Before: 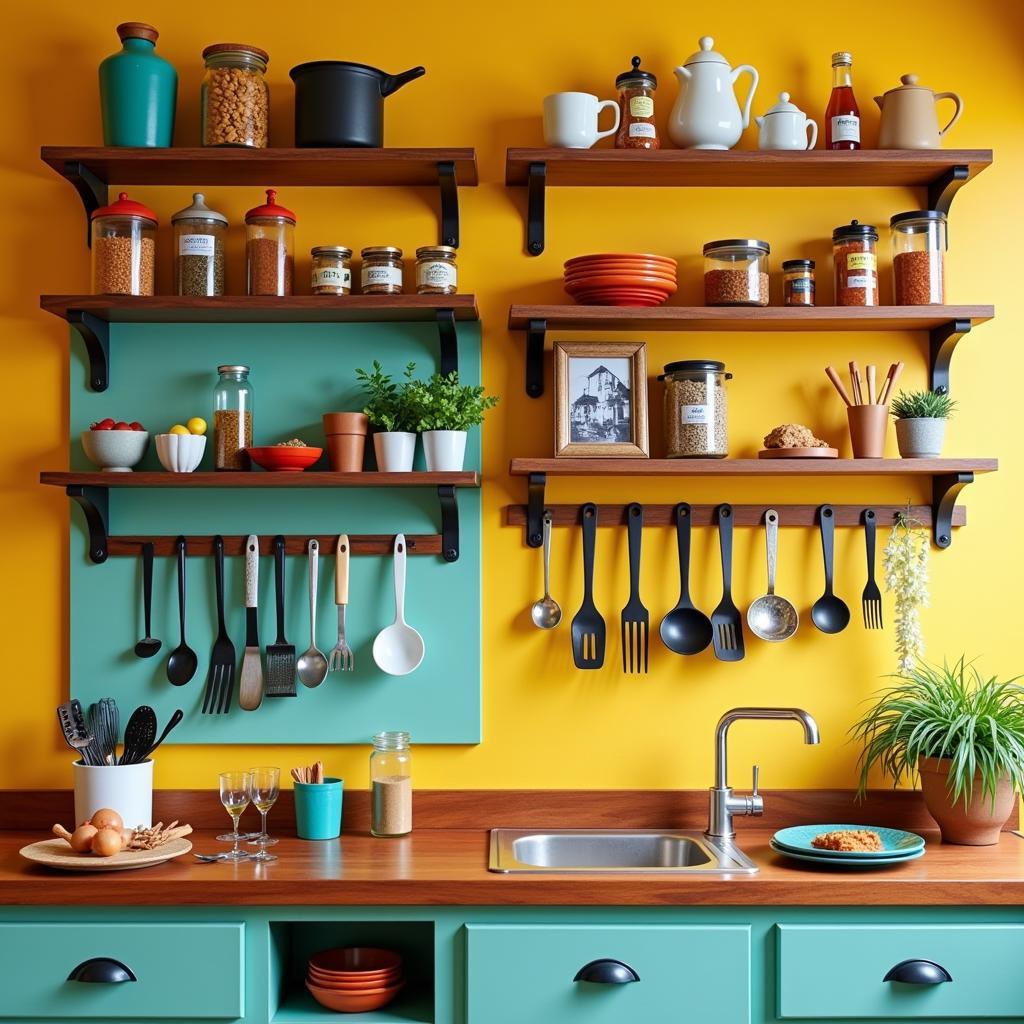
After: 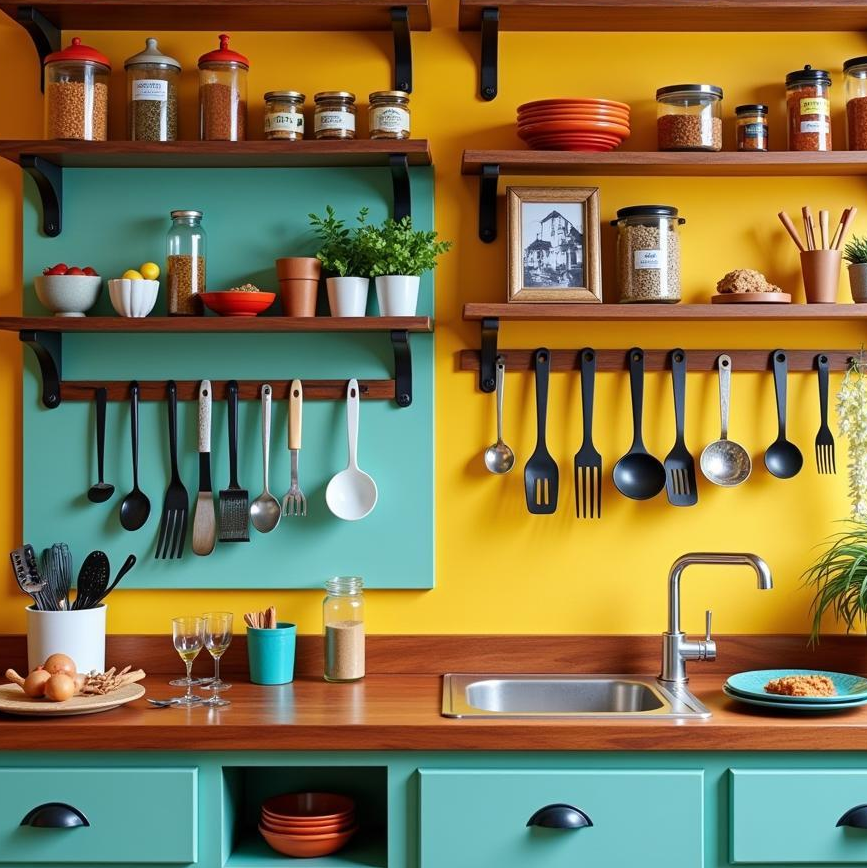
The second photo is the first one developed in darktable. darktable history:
crop and rotate: left 4.594%, top 15.145%, right 10.683%
